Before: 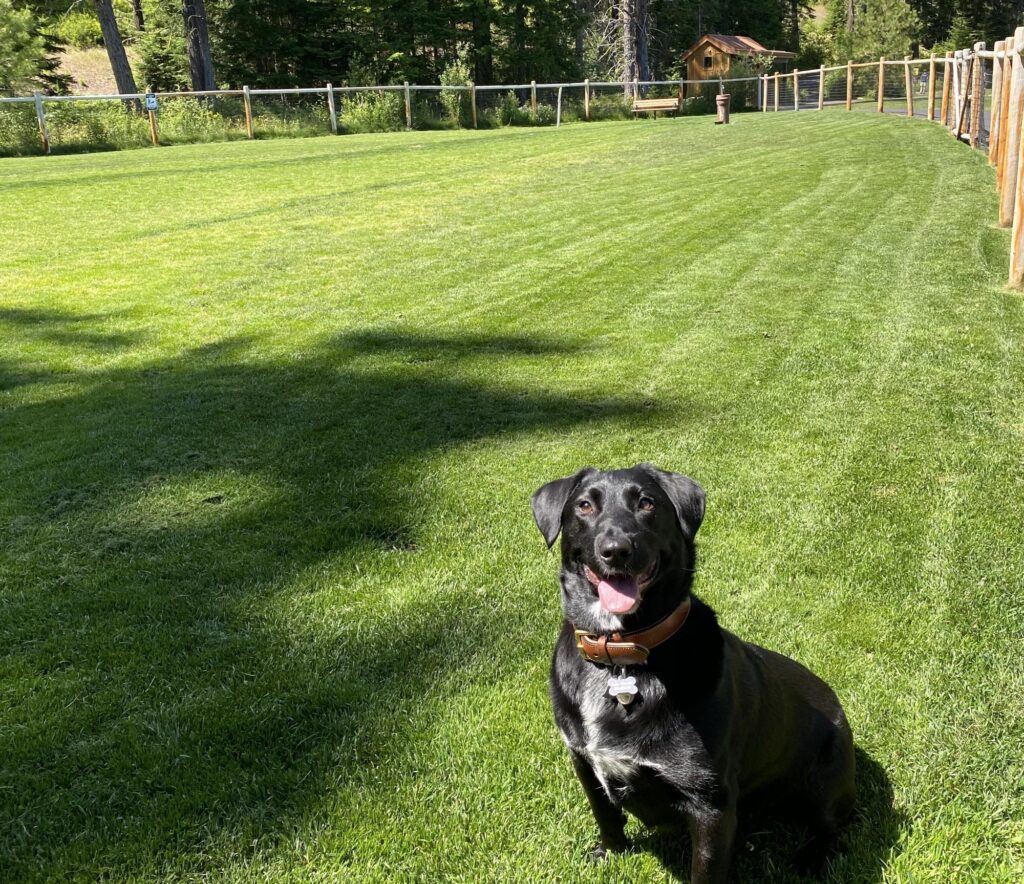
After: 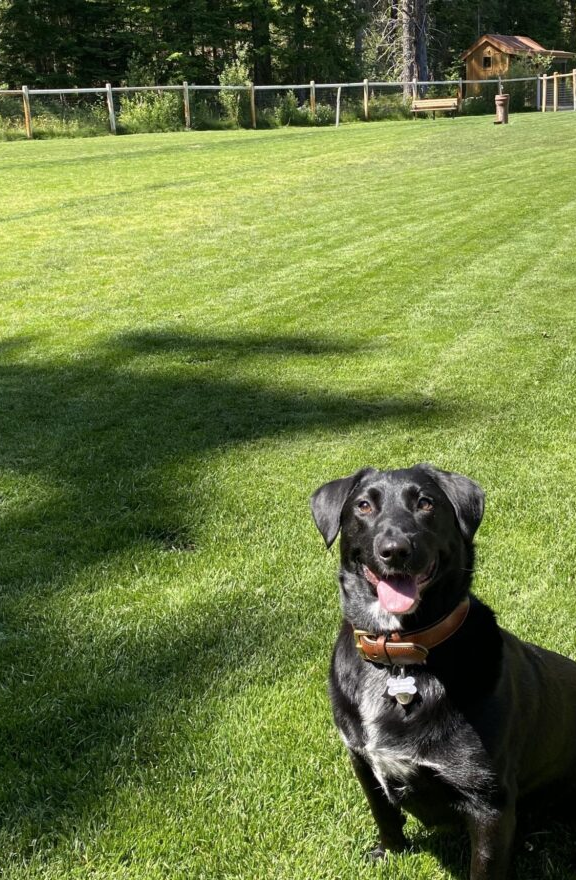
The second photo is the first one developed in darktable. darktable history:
crop: left 21.639%, right 22.099%, bottom 0.006%
